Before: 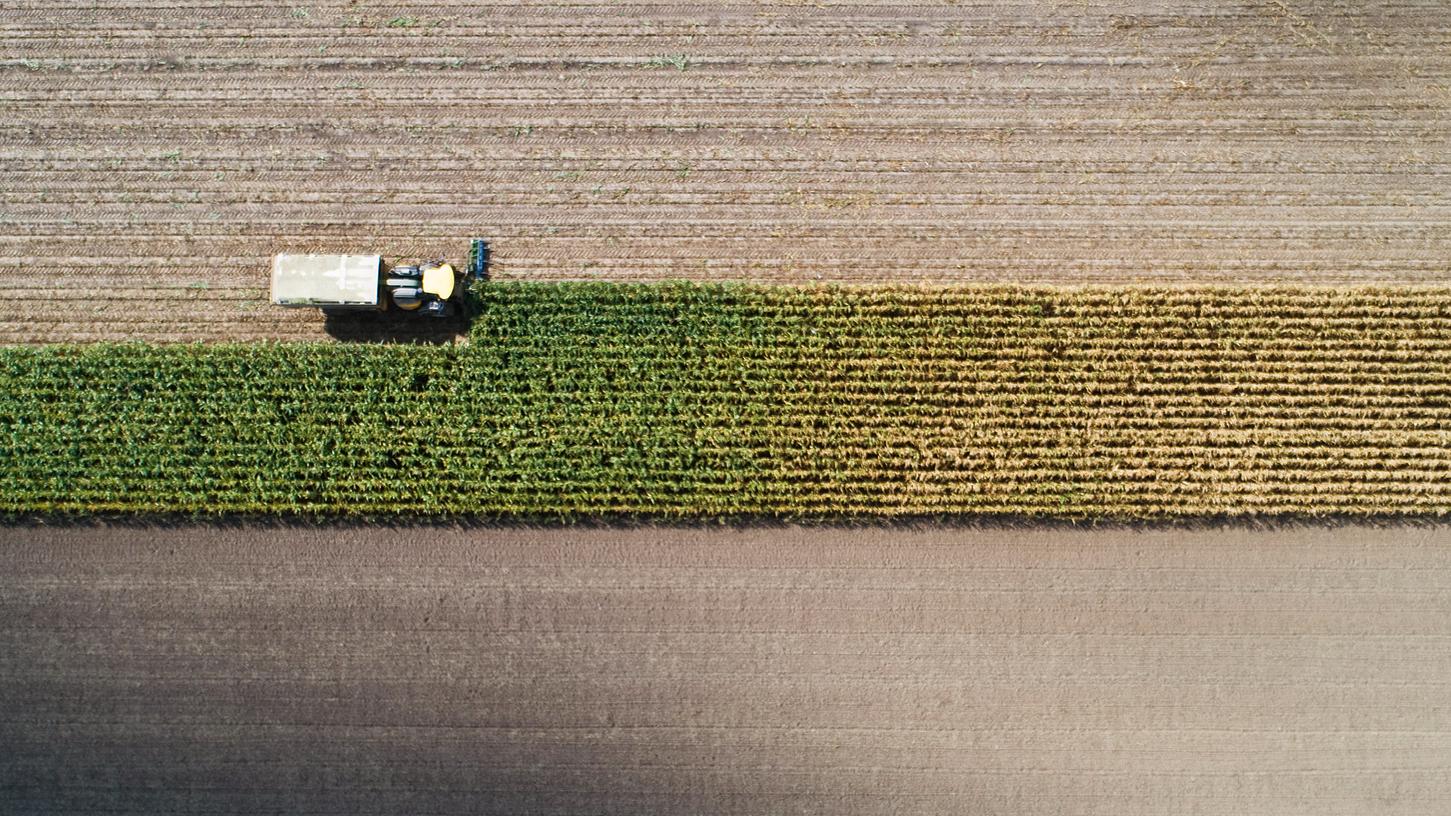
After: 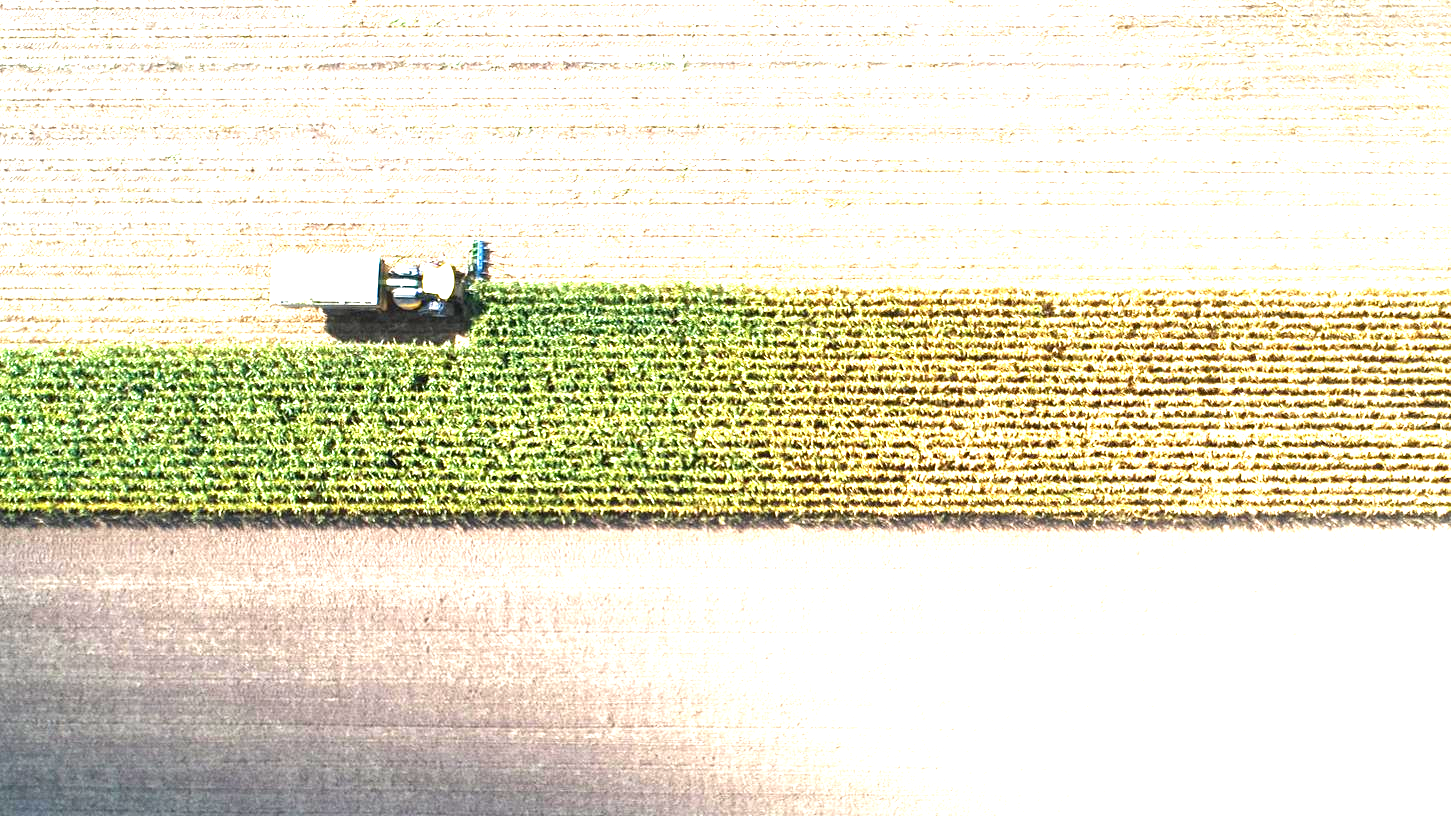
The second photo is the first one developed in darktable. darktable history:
exposure: exposure 2.251 EV, compensate highlight preservation false
